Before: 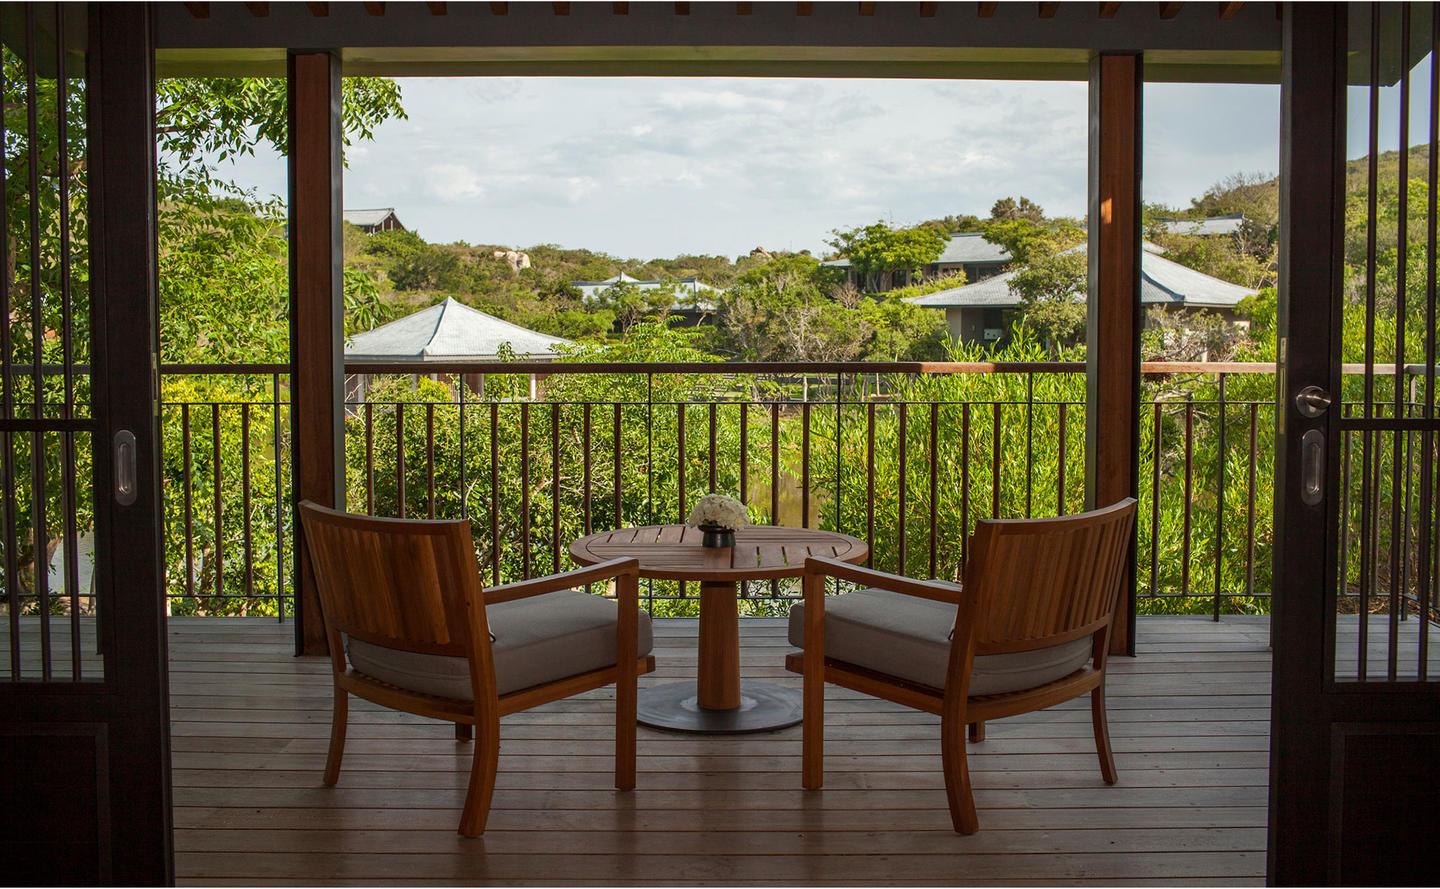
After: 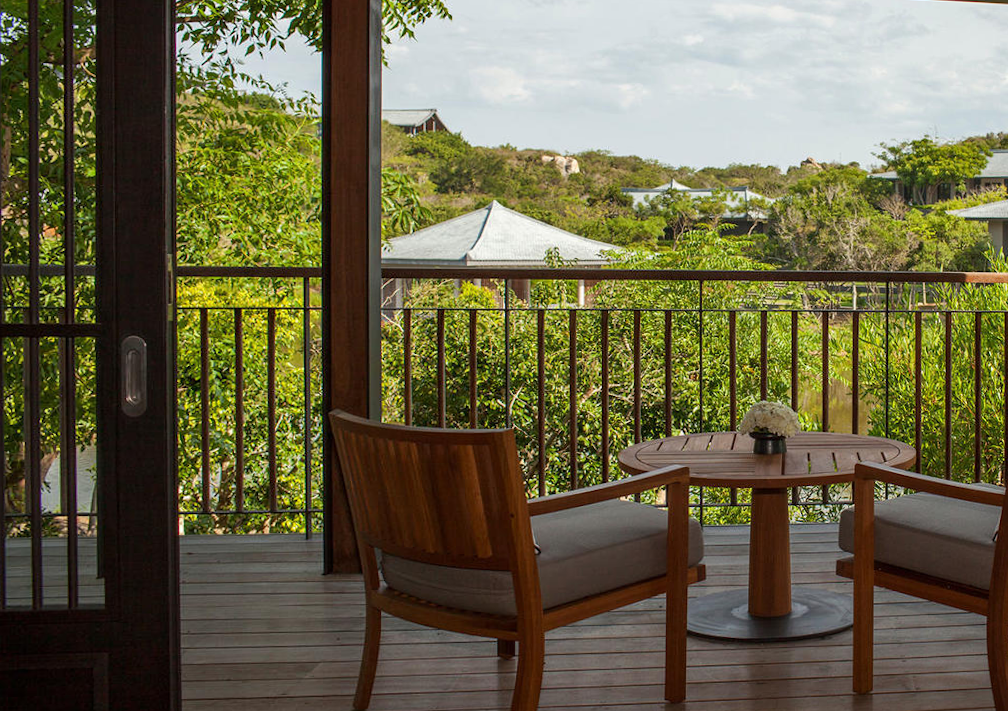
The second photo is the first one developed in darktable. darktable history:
crop: top 5.803%, right 27.864%, bottom 5.804%
rotate and perspective: rotation -0.013°, lens shift (vertical) -0.027, lens shift (horizontal) 0.178, crop left 0.016, crop right 0.989, crop top 0.082, crop bottom 0.918
